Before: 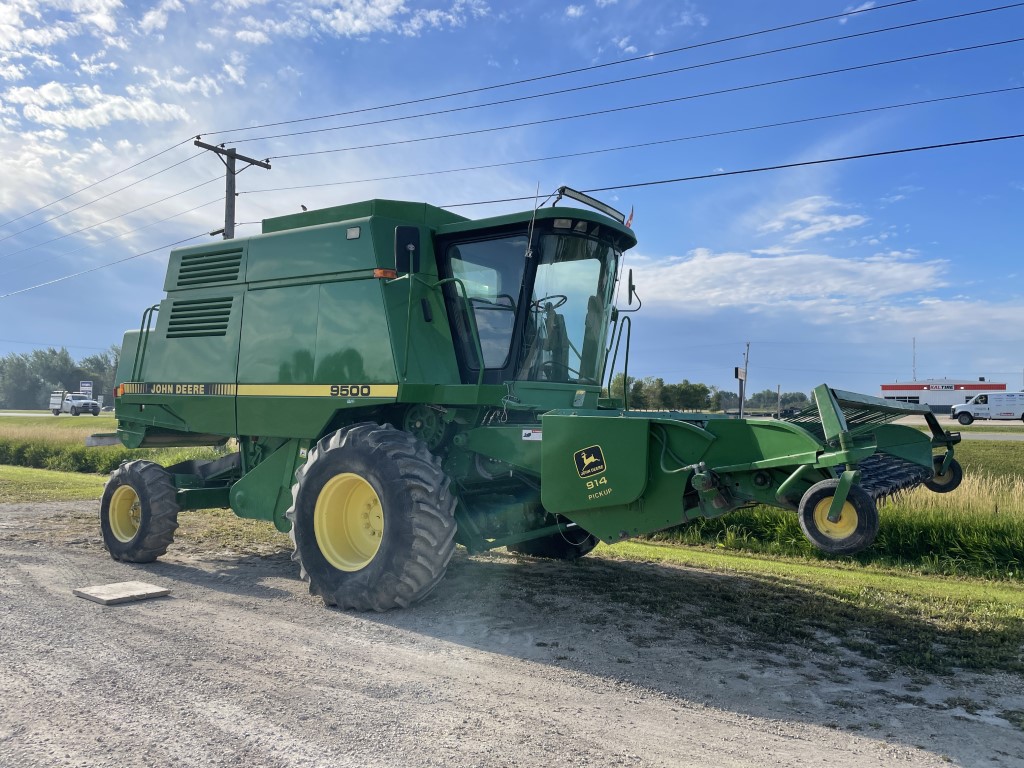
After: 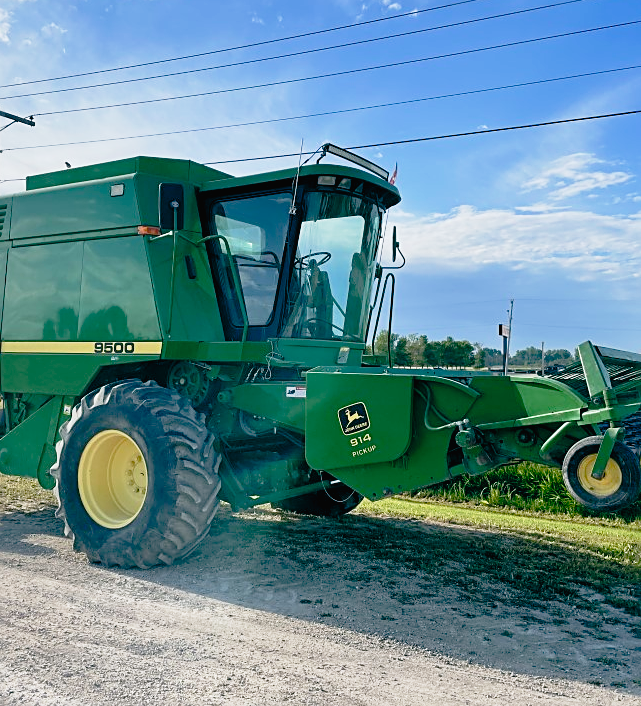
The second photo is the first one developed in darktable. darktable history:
crop and rotate: left 23.087%, top 5.628%, right 14.273%, bottom 2.349%
tone curve: curves: ch0 [(0, 0.009) (0.105, 0.08) (0.195, 0.18) (0.283, 0.316) (0.384, 0.434) (0.485, 0.531) (0.638, 0.69) (0.81, 0.872) (1, 0.977)]; ch1 [(0, 0) (0.161, 0.092) (0.35, 0.33) (0.379, 0.401) (0.456, 0.469) (0.502, 0.5) (0.525, 0.514) (0.586, 0.617) (0.635, 0.655) (1, 1)]; ch2 [(0, 0) (0.371, 0.362) (0.437, 0.437) (0.48, 0.49) (0.53, 0.515) (0.56, 0.571) (0.622, 0.606) (1, 1)], preserve colors none
color balance rgb: global offset › luminance -0.34%, global offset › chroma 0.107%, global offset › hue 165.86°, perceptual saturation grading › global saturation 0.788%, perceptual saturation grading › highlights -19.838%, perceptual saturation grading › shadows 19.783%, global vibrance 9.855%
shadows and highlights: shadows 43.22, highlights 8.1
sharpen: on, module defaults
